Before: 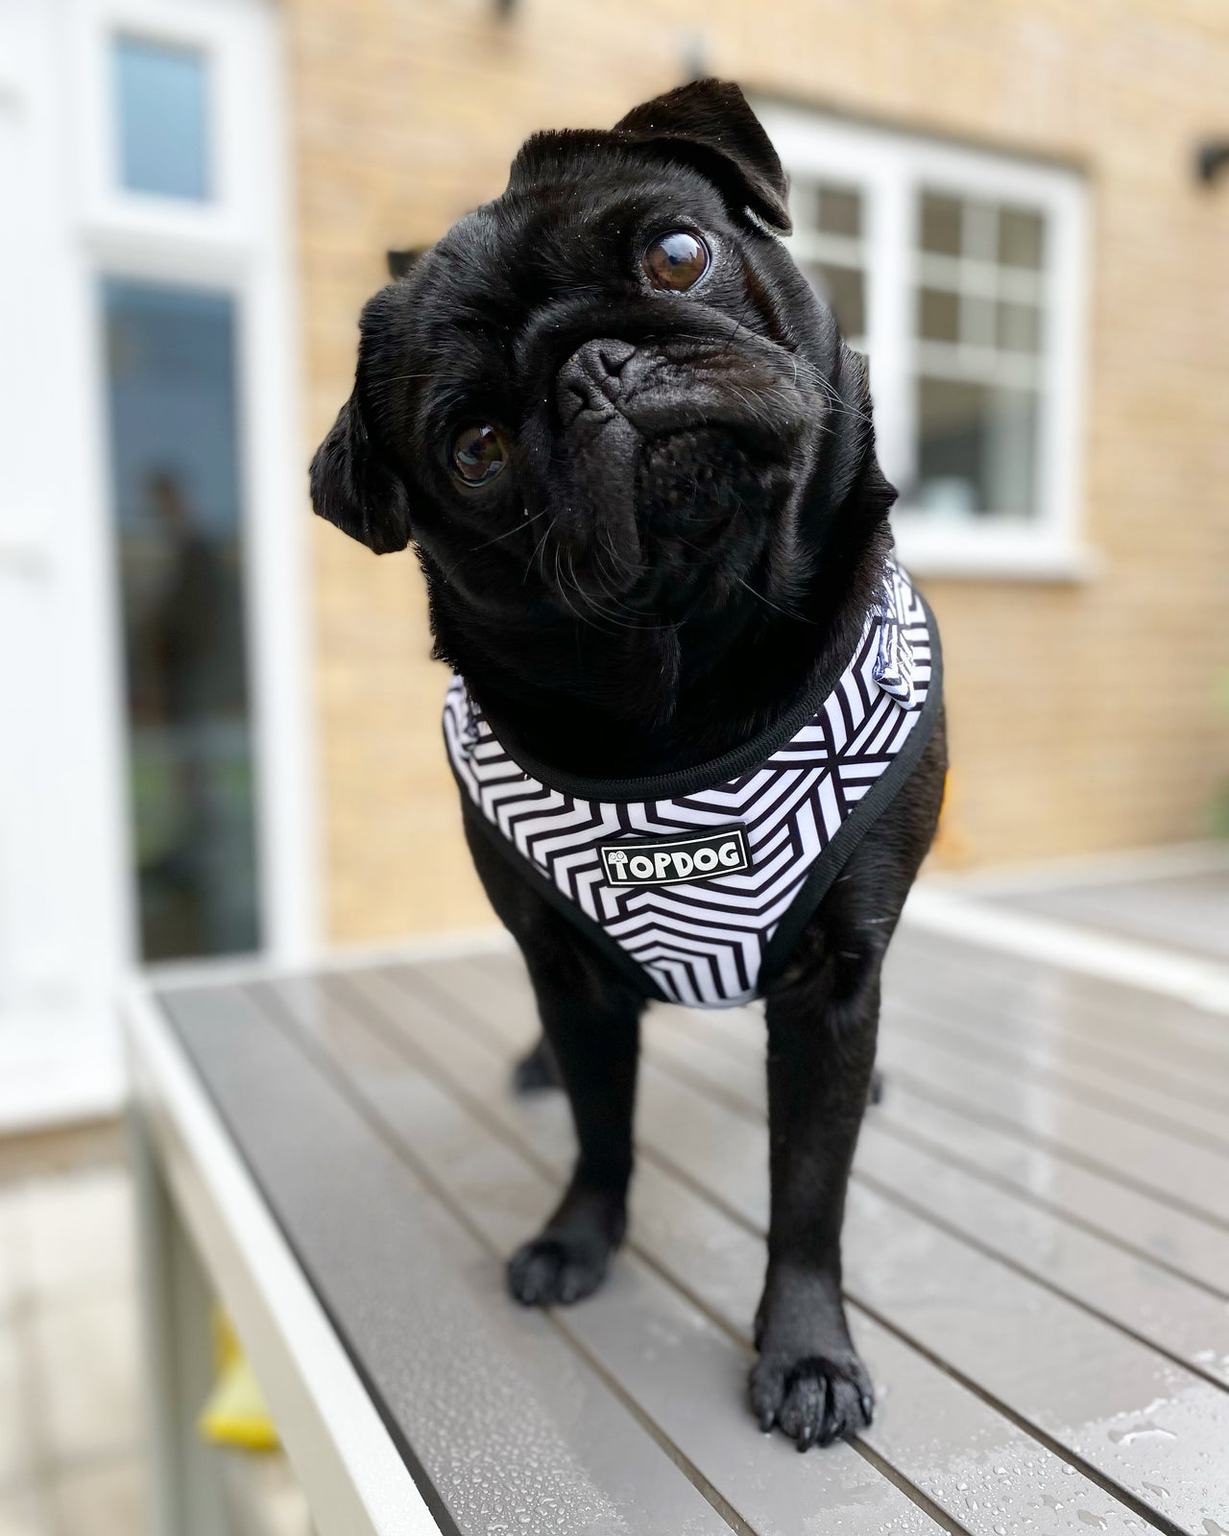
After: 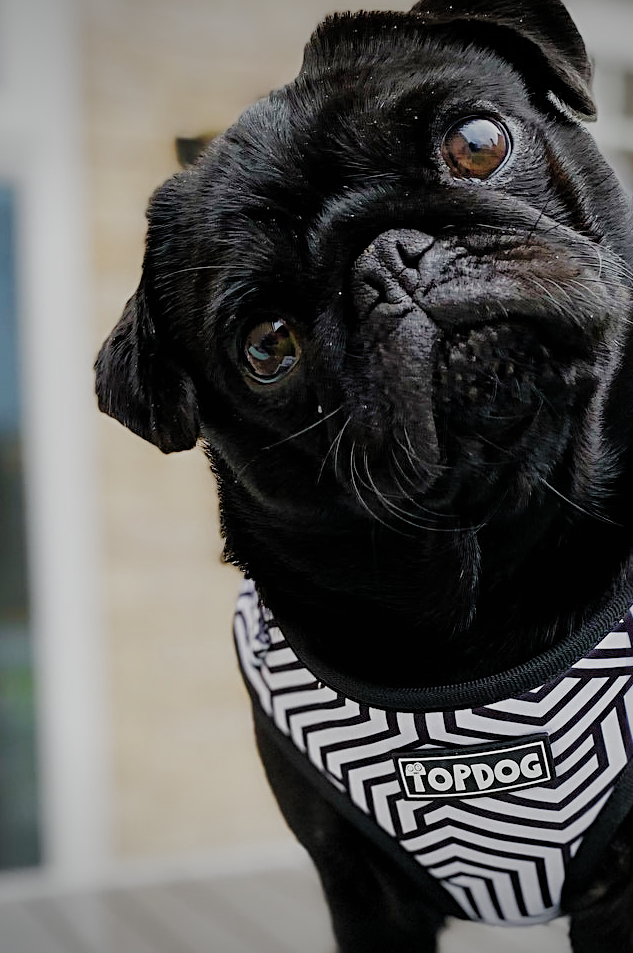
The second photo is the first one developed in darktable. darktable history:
vignetting: fall-off start 84.15%, fall-off radius 80.03%, width/height ratio 1.225
tone curve: curves: ch0 [(0, 0) (0.227, 0.17) (0.766, 0.774) (1, 1)]; ch1 [(0, 0) (0.114, 0.127) (0.437, 0.452) (0.498, 0.495) (0.579, 0.602) (1, 1)]; ch2 [(0, 0) (0.233, 0.259) (0.493, 0.492) (0.568, 0.596) (1, 1)], preserve colors none
exposure: exposure 0.243 EV, compensate highlight preservation false
sharpen: radius 2.752
crop: left 17.825%, top 7.809%, right 32.698%, bottom 32.606%
filmic rgb: black relative exposure -7.99 EV, white relative exposure 3.91 EV, hardness 4.25, preserve chrominance no, color science v5 (2021), contrast in shadows safe, contrast in highlights safe
shadows and highlights: on, module defaults
